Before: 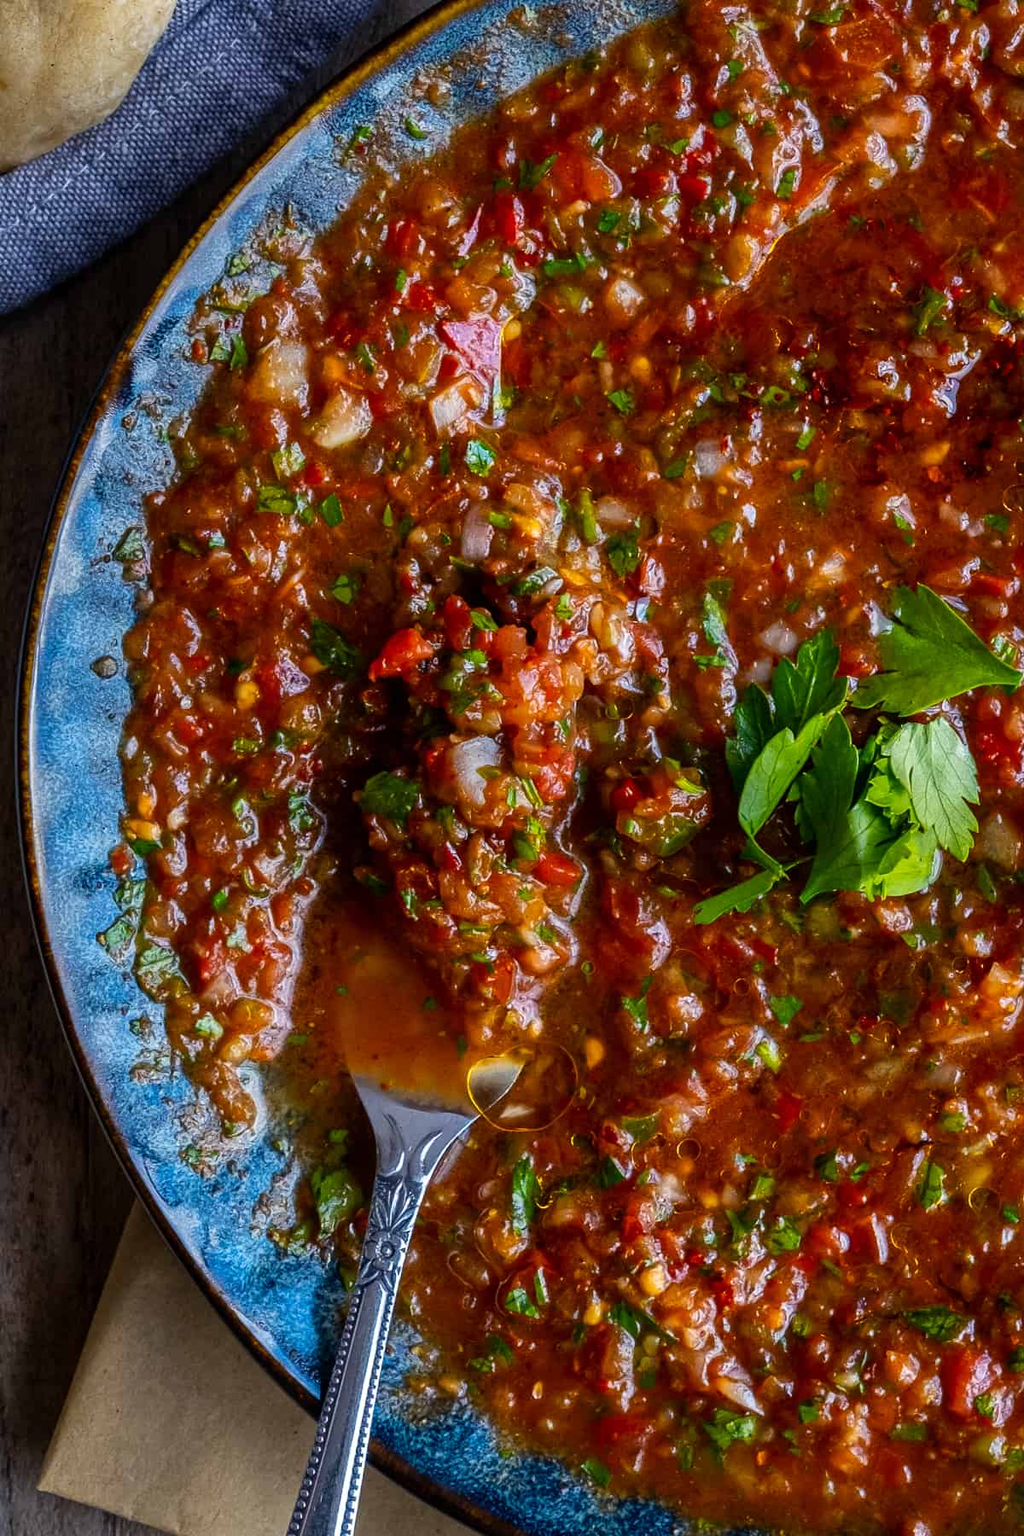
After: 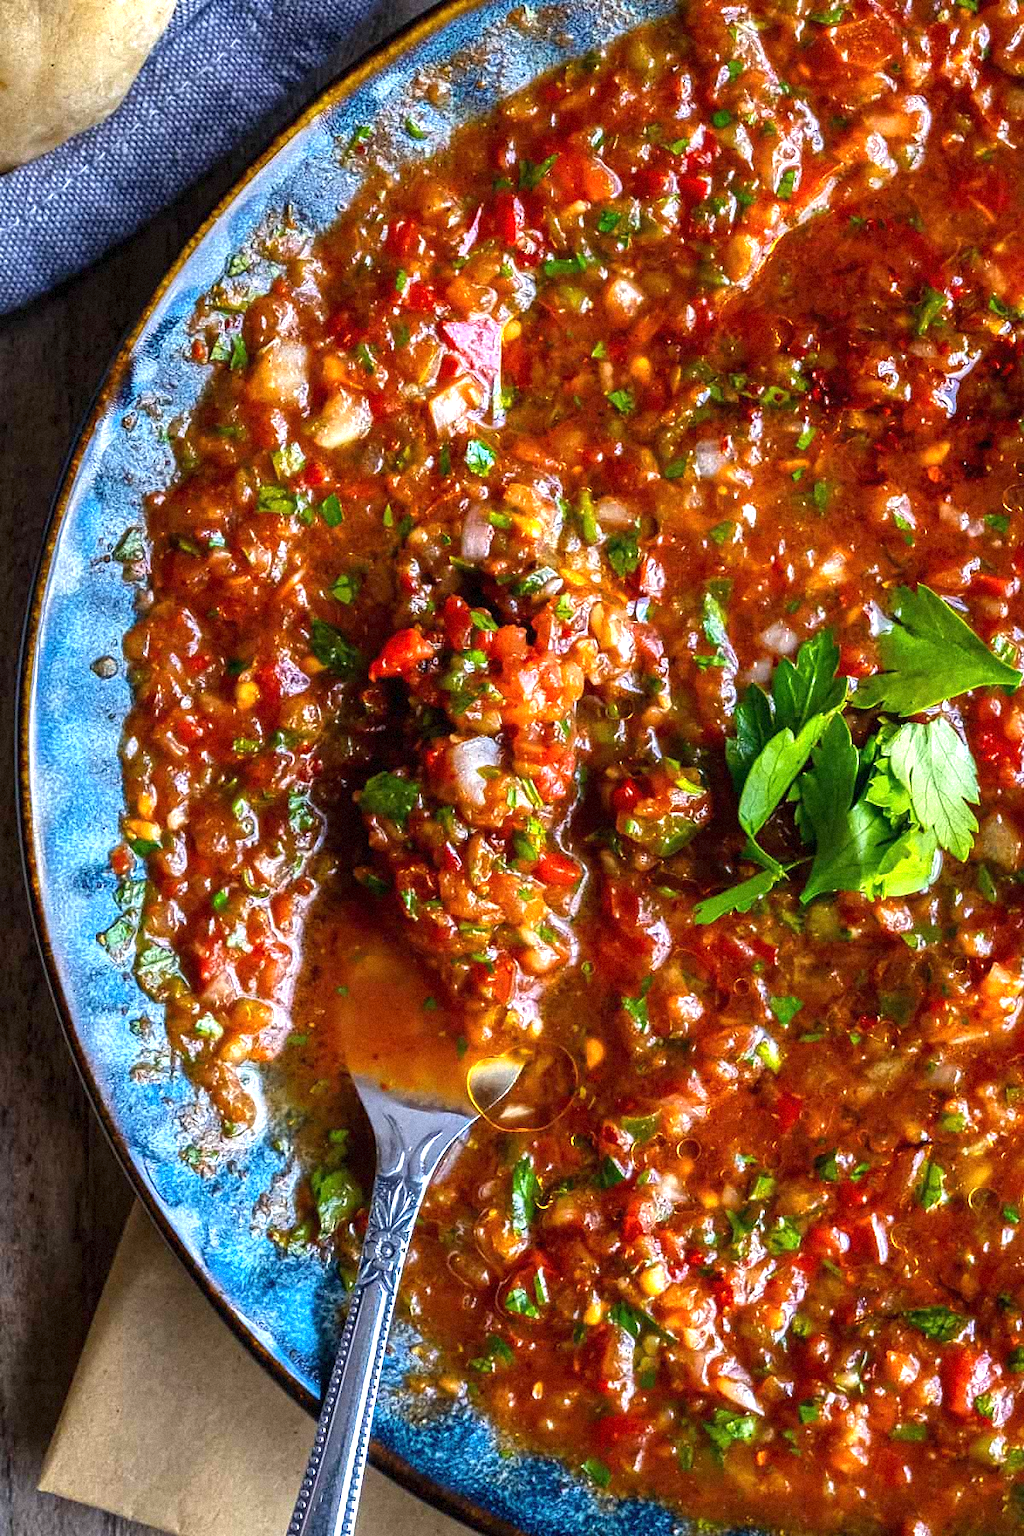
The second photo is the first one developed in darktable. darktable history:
exposure: black level correction 0, exposure 1 EV, compensate highlight preservation false
grain: mid-tones bias 0%
